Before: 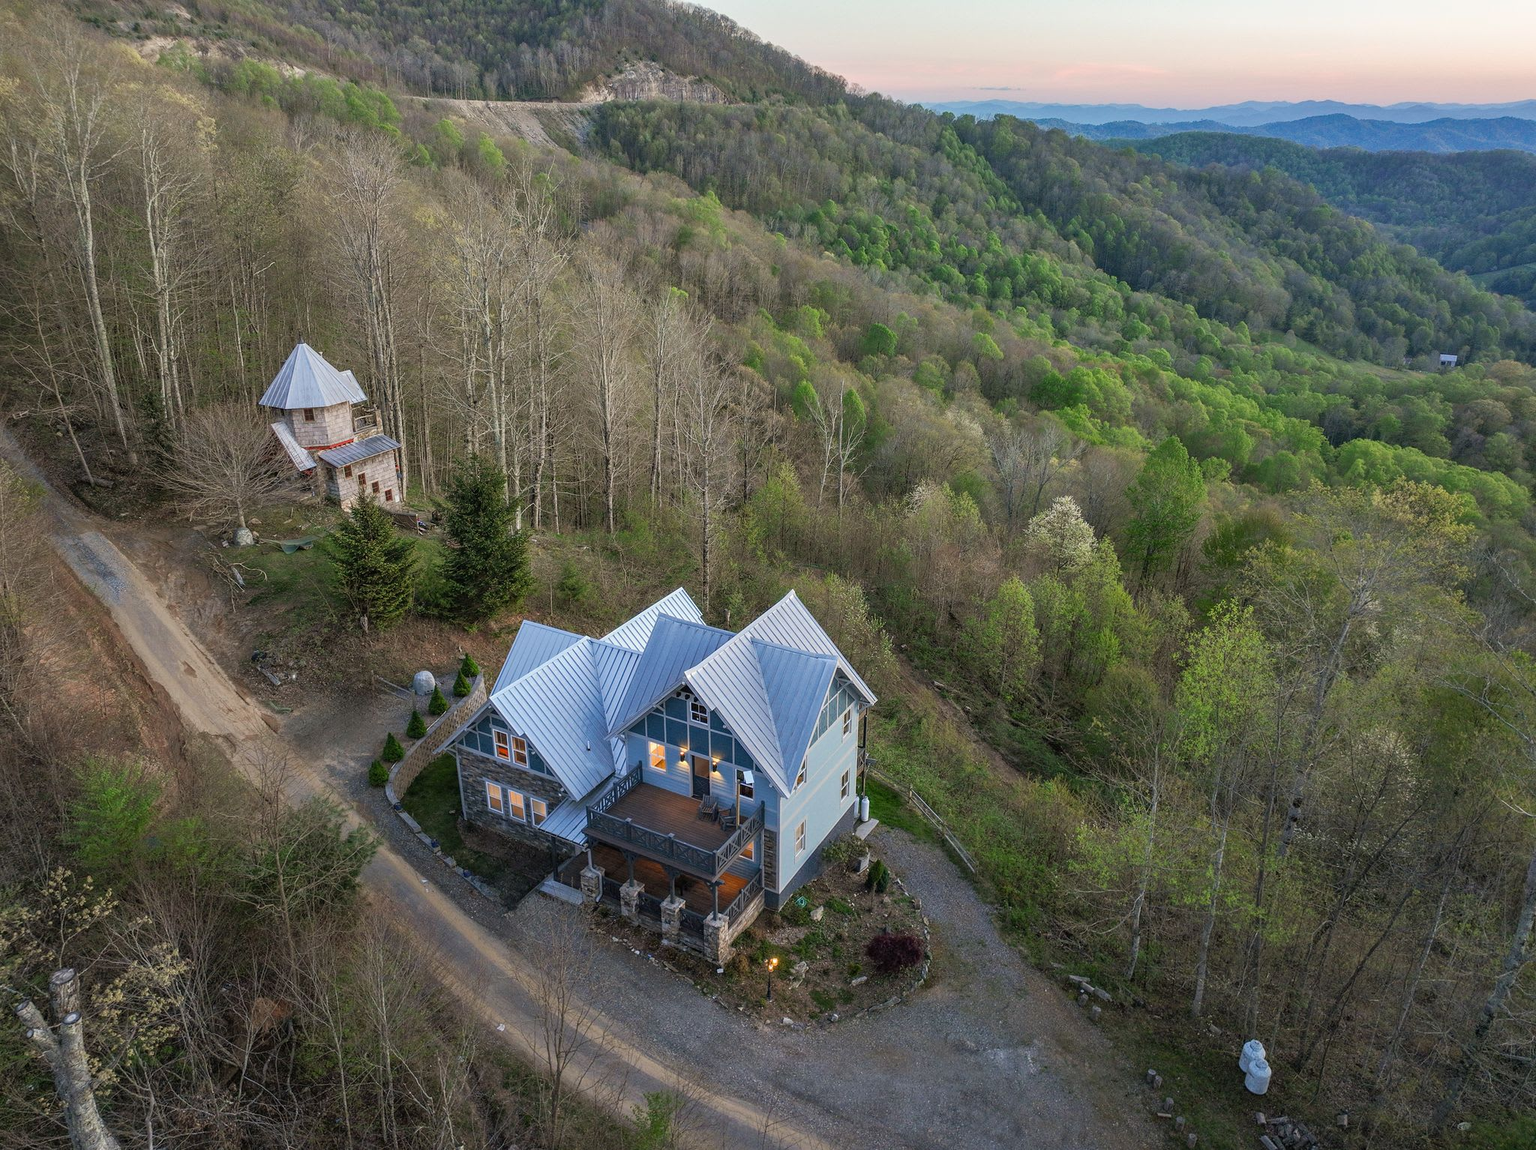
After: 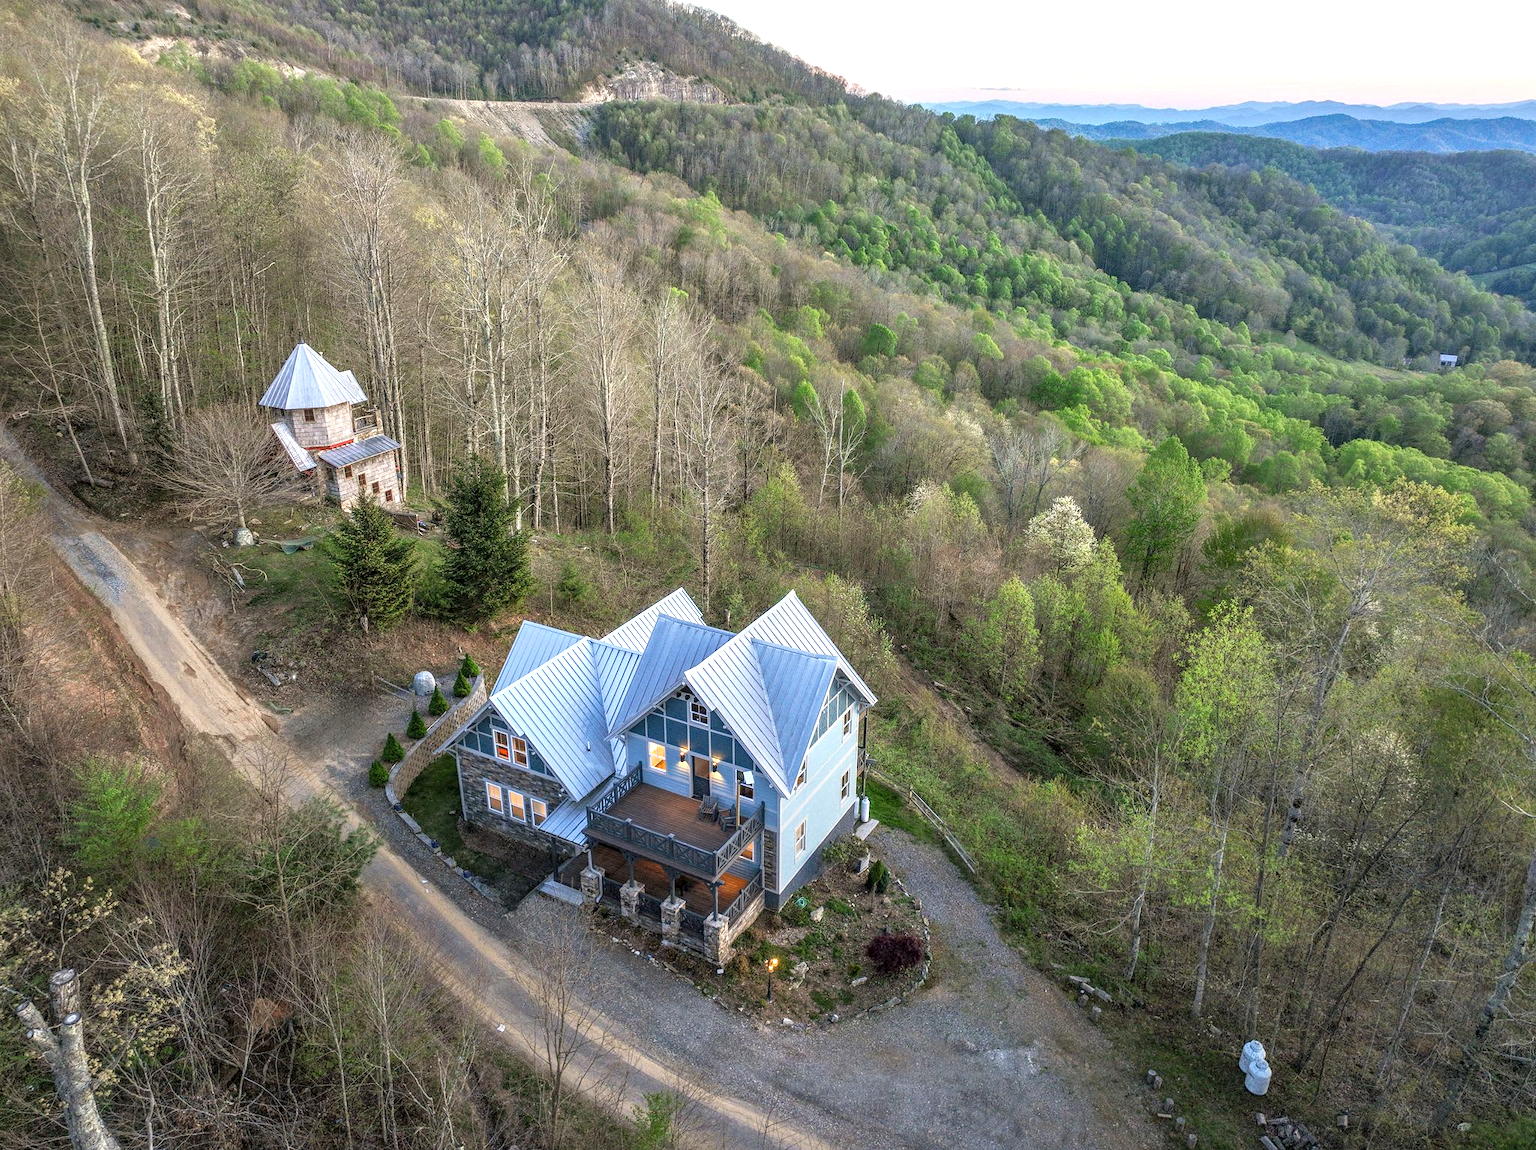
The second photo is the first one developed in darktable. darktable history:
local contrast: on, module defaults
exposure: exposure 0.74 EV, compensate highlight preservation false
